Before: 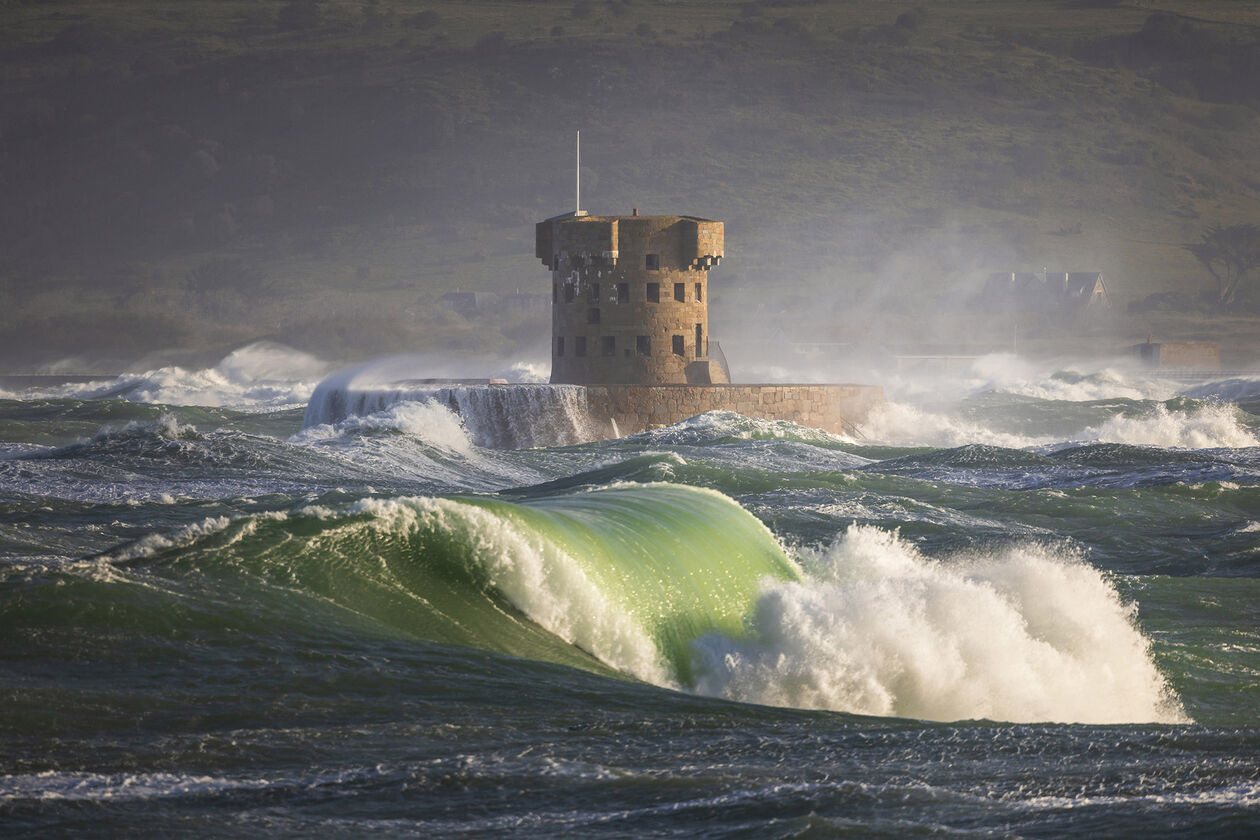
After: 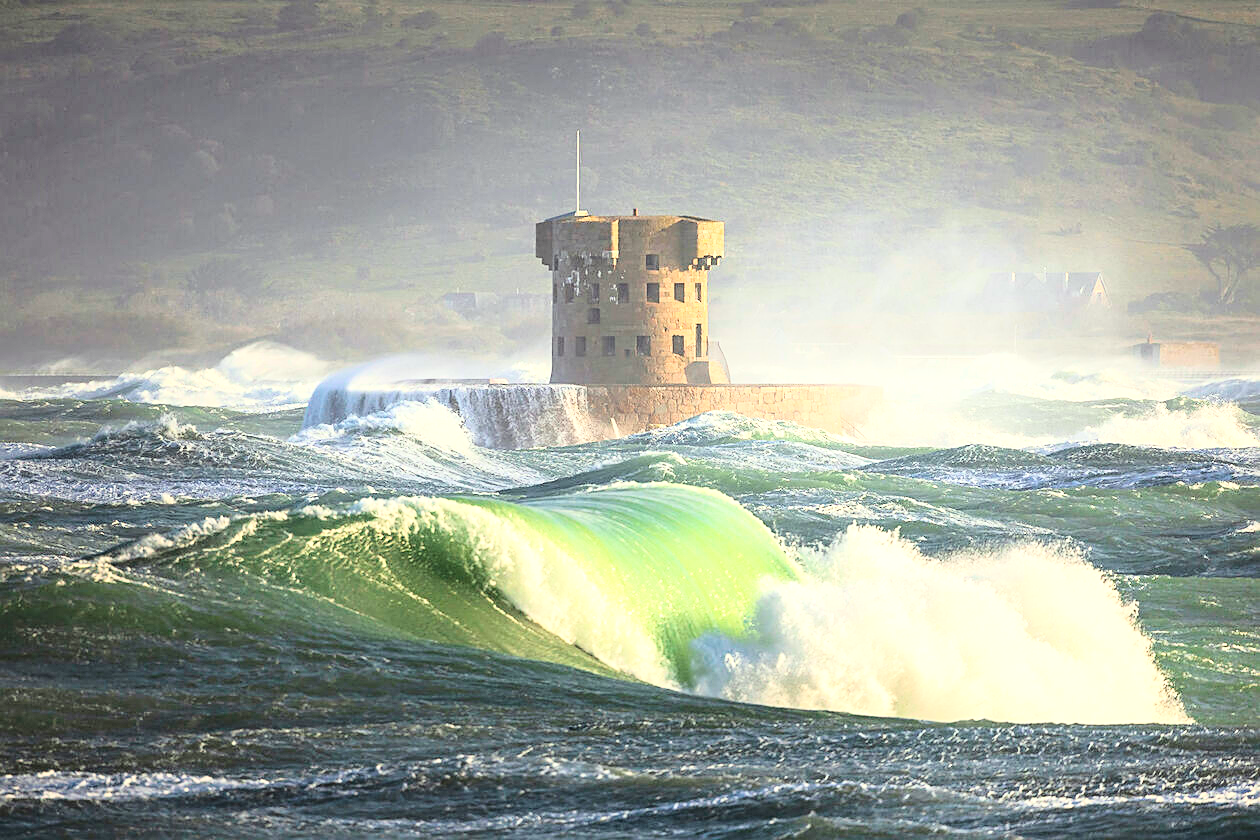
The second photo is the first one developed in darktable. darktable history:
sharpen: on, module defaults
base curve: curves: ch0 [(0, 0) (0.028, 0.03) (0.121, 0.232) (0.46, 0.748) (0.859, 0.968) (1, 1)]
color correction: highlights a* -4.51, highlights b* 5.04, saturation 0.968
exposure: exposure 0.772 EV, compensate highlight preservation false
